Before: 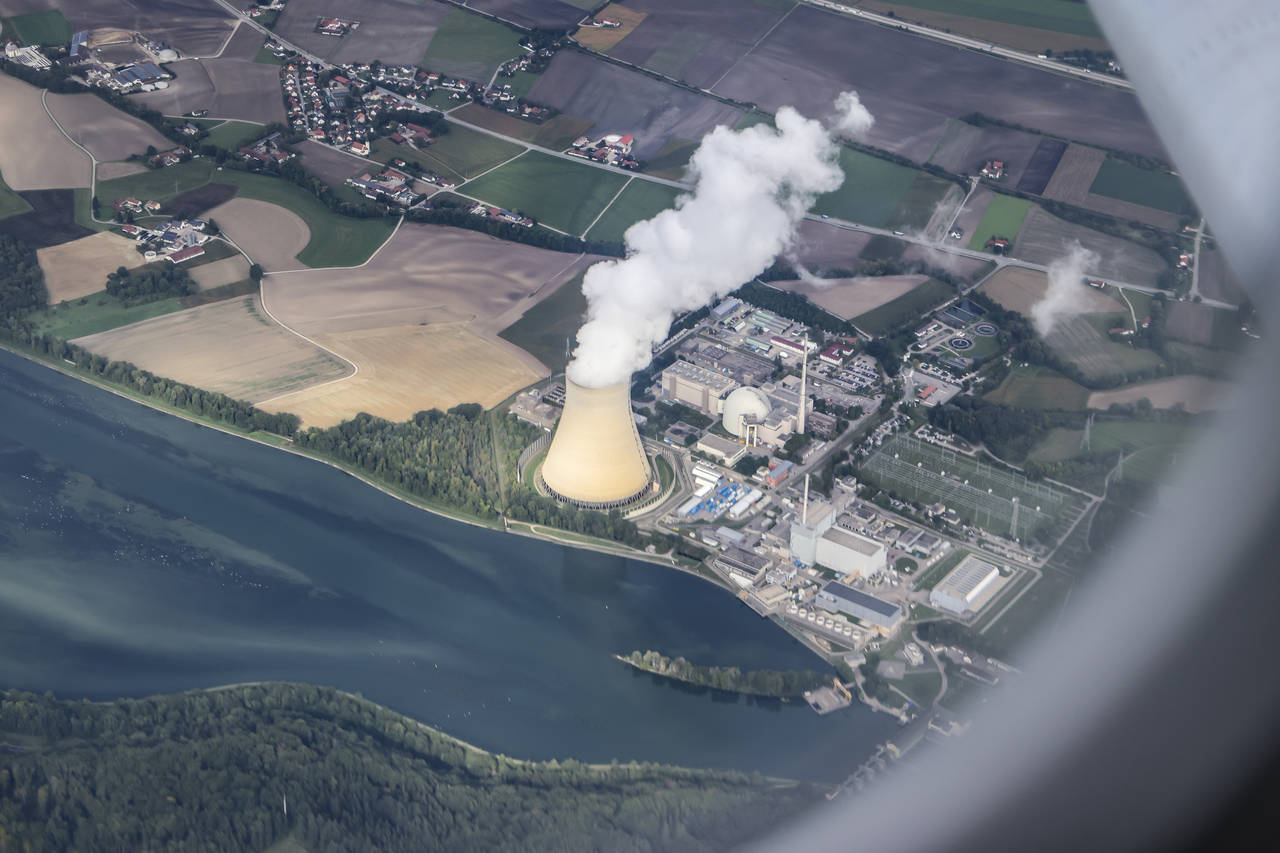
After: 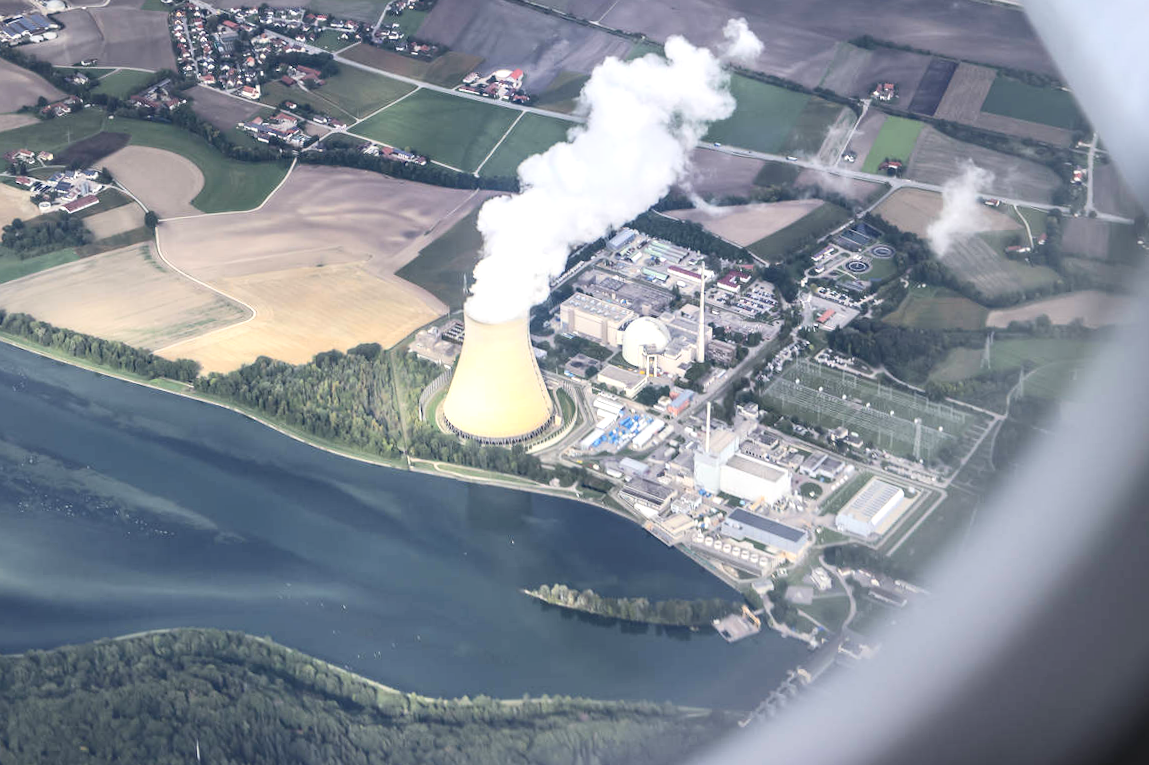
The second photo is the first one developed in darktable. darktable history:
exposure: exposure 0.559 EV, compensate highlight preservation false
crop and rotate: angle 1.96°, left 5.673%, top 5.673%
contrast brightness saturation: contrast 0.15, brightness 0.05
